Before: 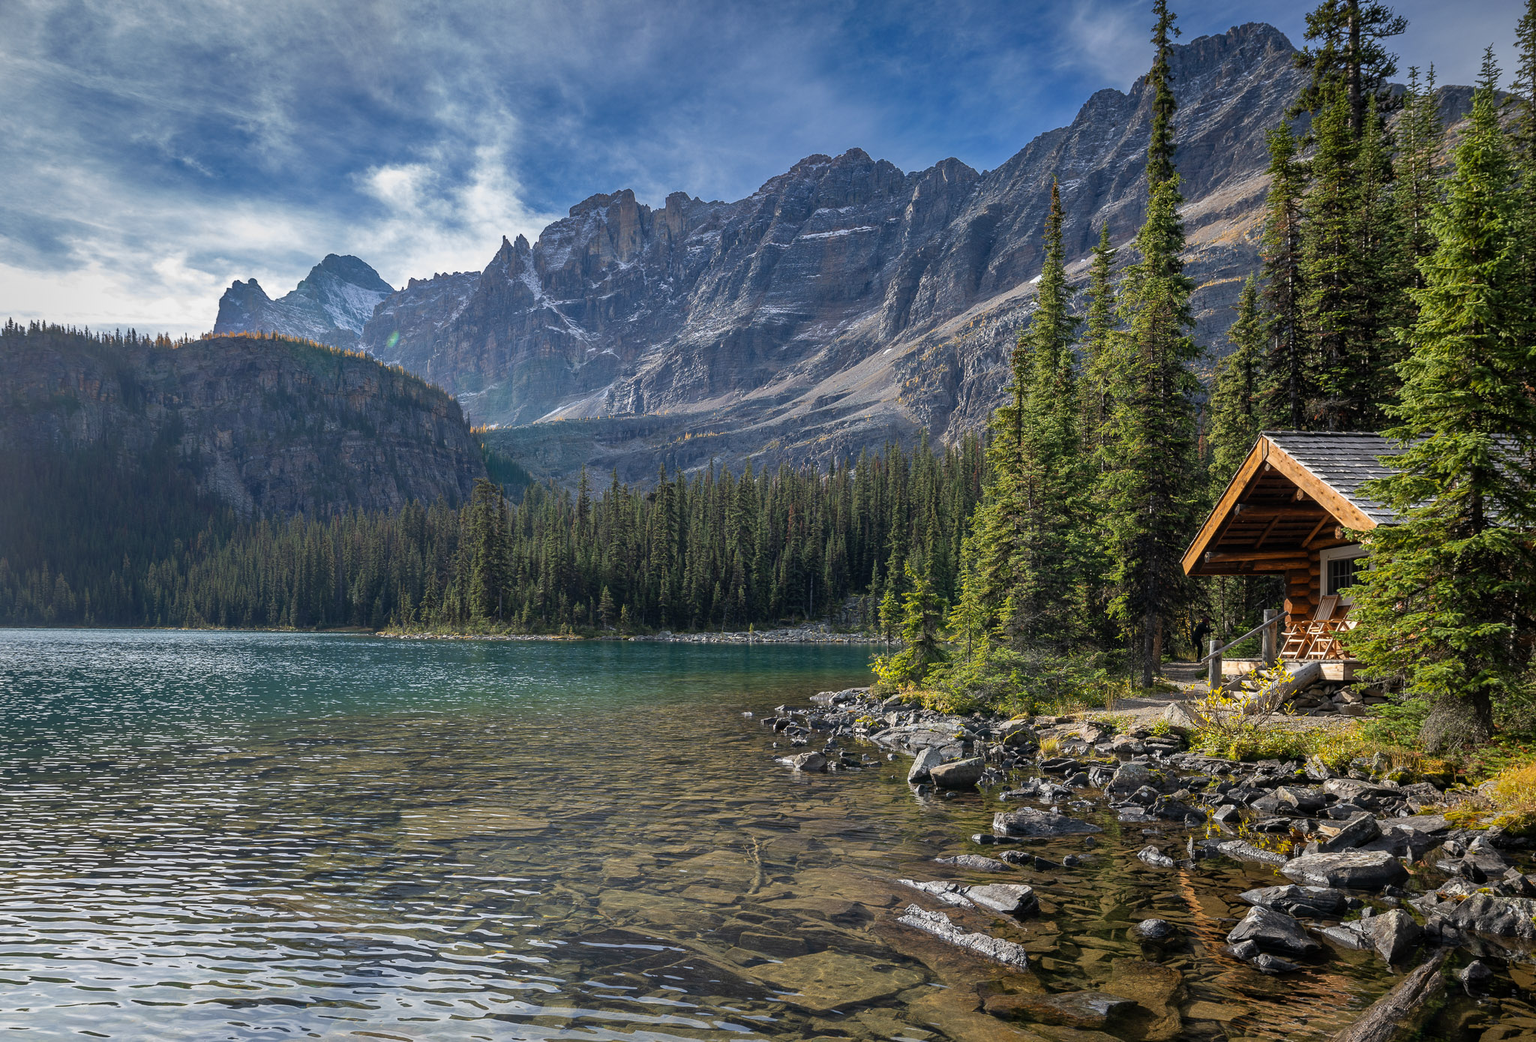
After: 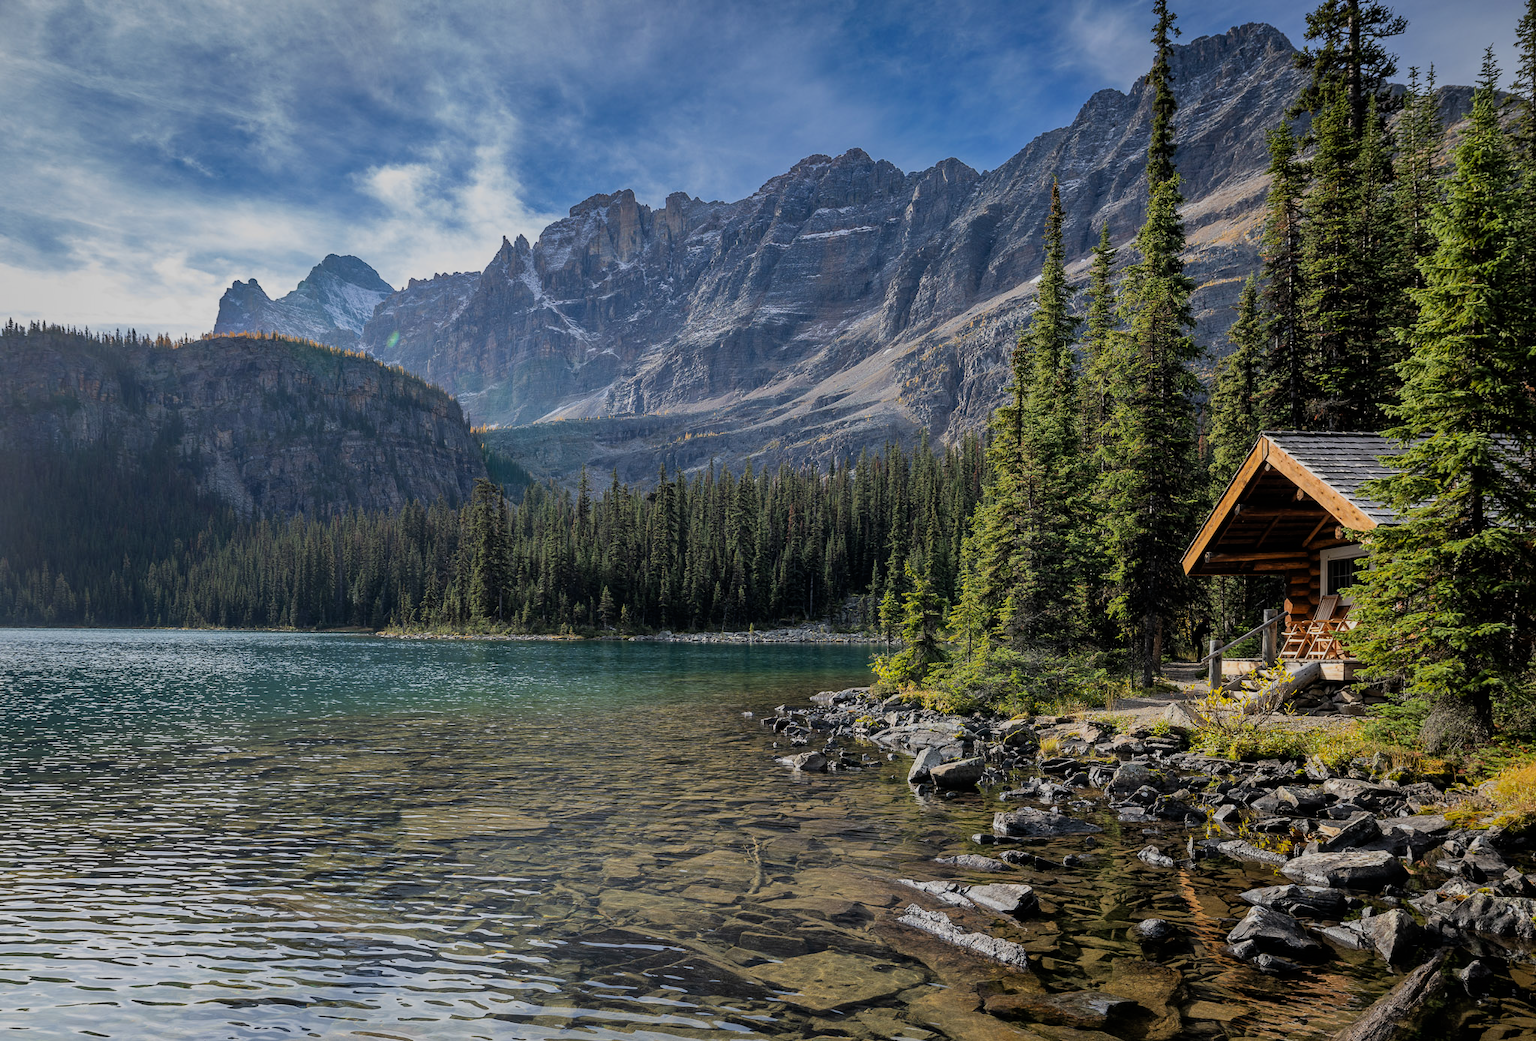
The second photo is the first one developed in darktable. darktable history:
filmic rgb: black relative exposure -7.65 EV, white relative exposure 4.56 EV, threshold 6 EV, hardness 3.61, contrast 1.053, color science v6 (2022), enable highlight reconstruction true
